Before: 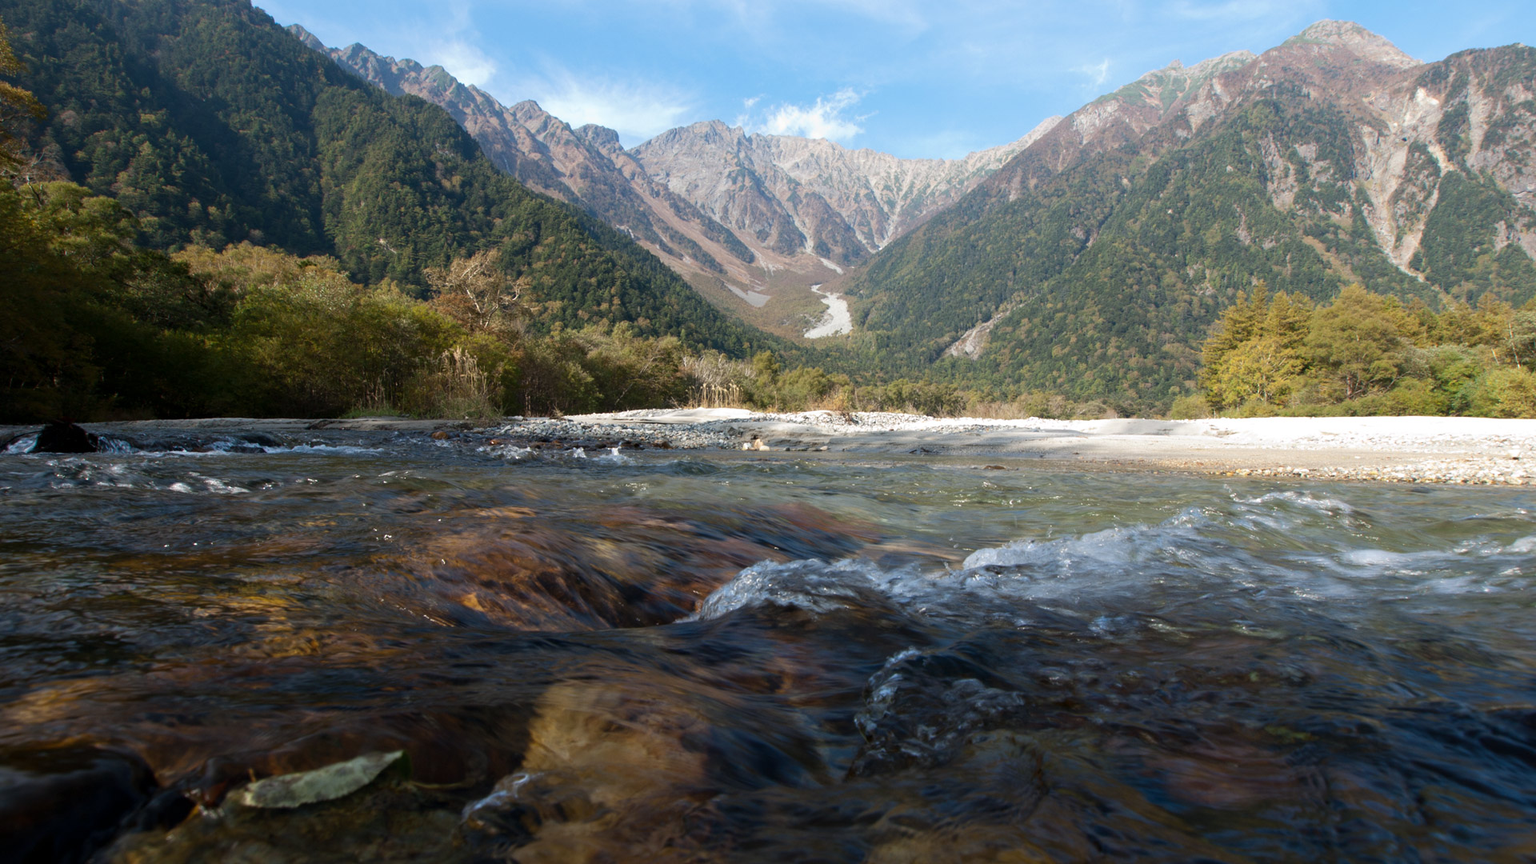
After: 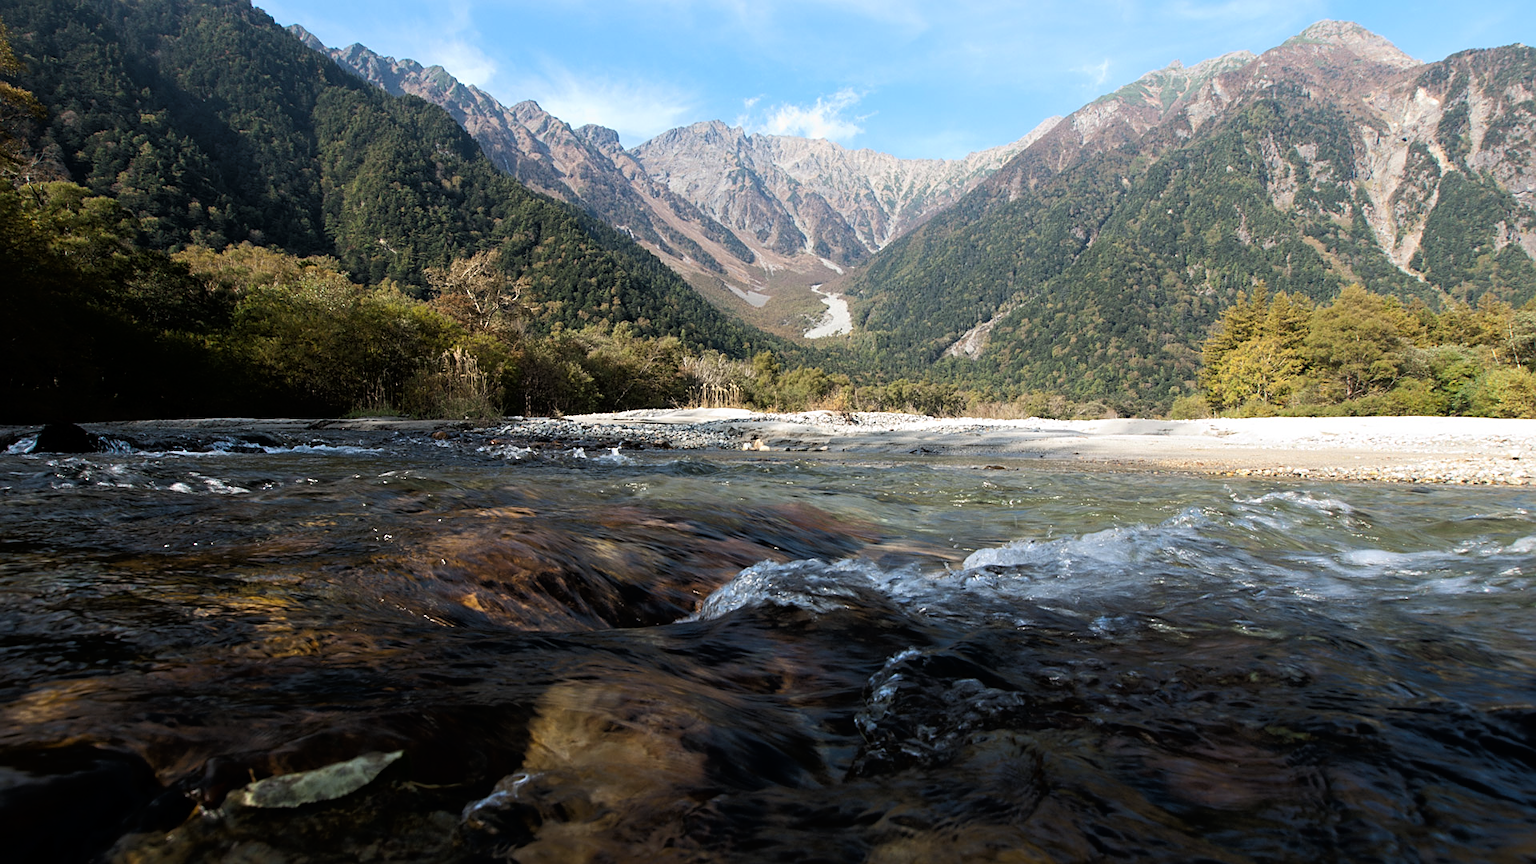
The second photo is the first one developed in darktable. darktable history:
tone curve: curves: ch0 [(0, 0) (0.118, 0.034) (0.182, 0.124) (0.265, 0.214) (0.504, 0.508) (0.783, 0.825) (1, 1)], color space Lab, linked channels, preserve colors none
sharpen: on, module defaults
